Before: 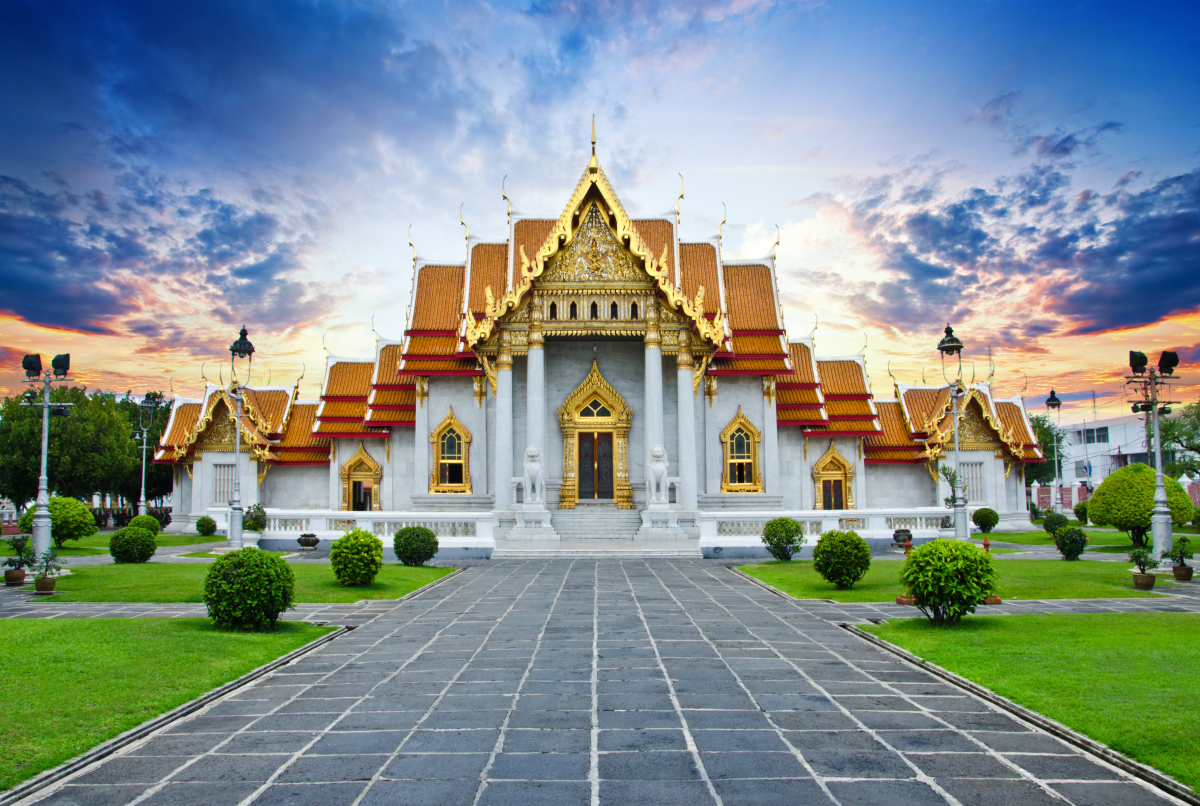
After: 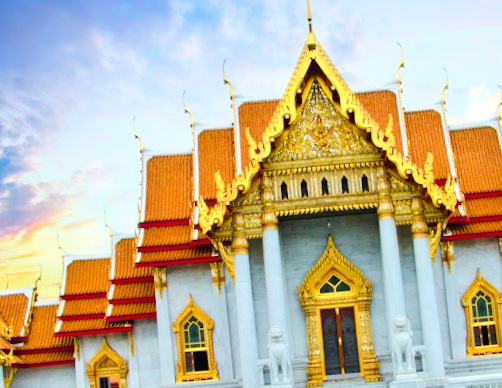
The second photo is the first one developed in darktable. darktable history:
rotate and perspective: rotation -5°, crop left 0.05, crop right 0.952, crop top 0.11, crop bottom 0.89
crop: left 20.248%, top 10.86%, right 35.675%, bottom 34.321%
tone curve: curves: ch0 [(0, 0) (0.051, 0.047) (0.102, 0.099) (0.228, 0.275) (0.432, 0.535) (0.695, 0.778) (0.908, 0.946) (1, 1)]; ch1 [(0, 0) (0.339, 0.298) (0.402, 0.363) (0.453, 0.421) (0.483, 0.469) (0.494, 0.493) (0.504, 0.501) (0.527, 0.538) (0.563, 0.595) (0.597, 0.632) (1, 1)]; ch2 [(0, 0) (0.48, 0.48) (0.504, 0.5) (0.539, 0.554) (0.59, 0.63) (0.642, 0.684) (0.824, 0.815) (1, 1)], color space Lab, independent channels, preserve colors none
color balance rgb: perceptual saturation grading › global saturation 25%, global vibrance 20%
